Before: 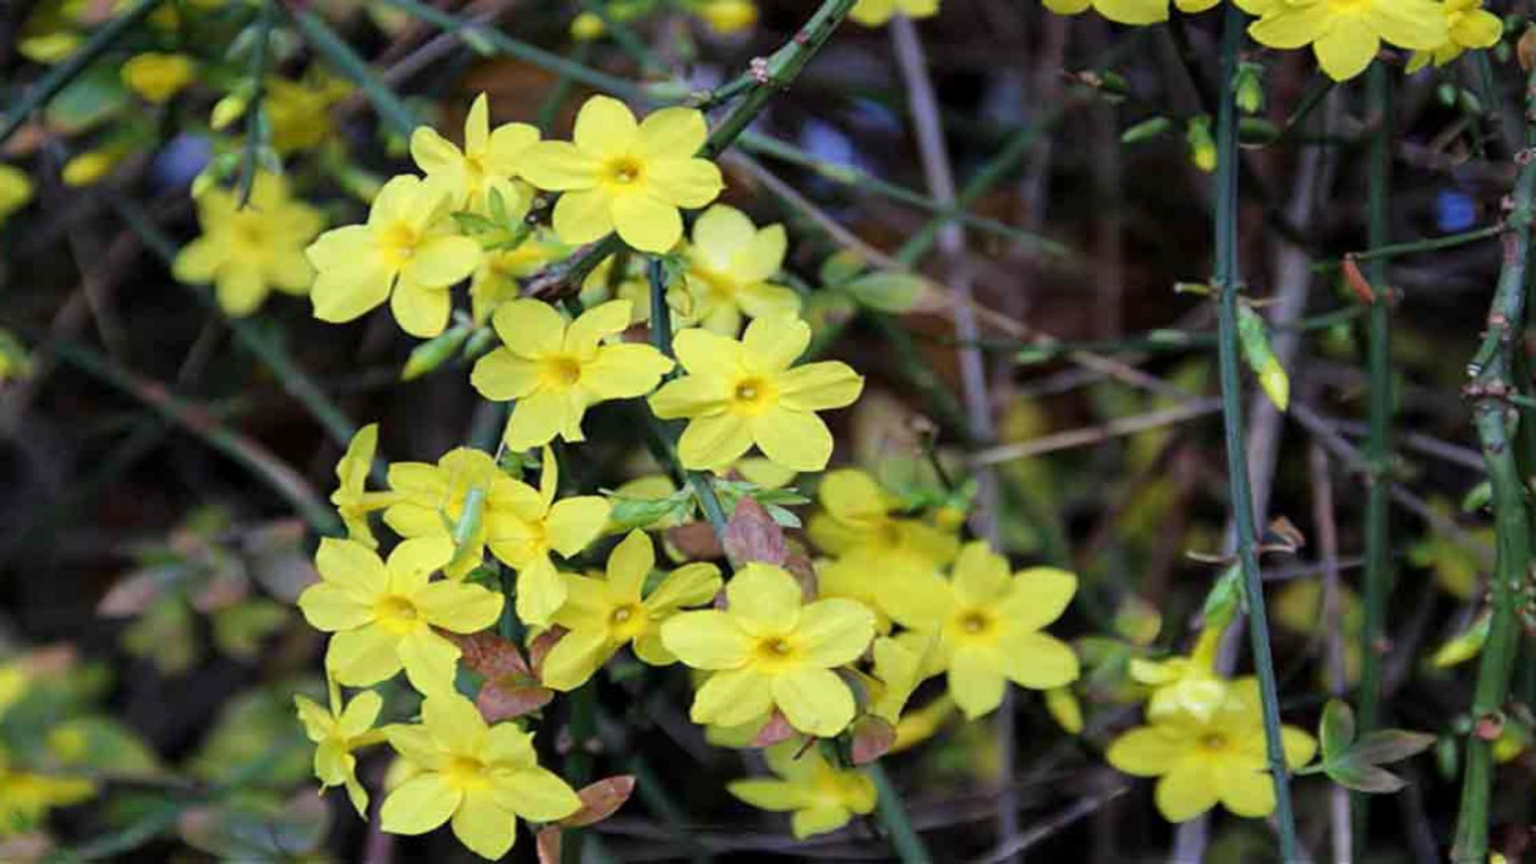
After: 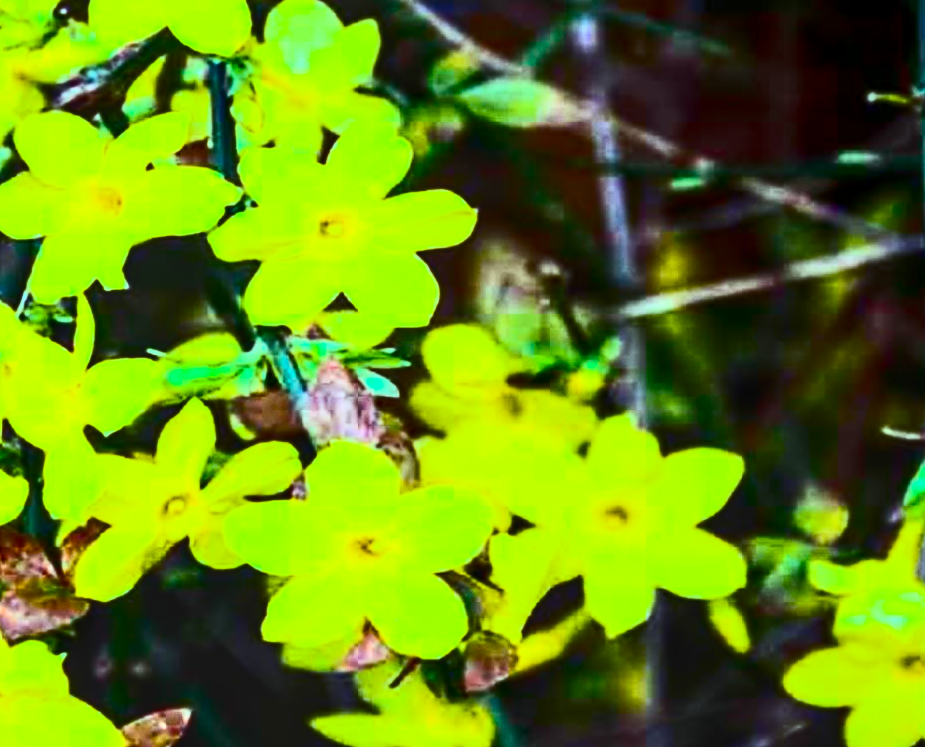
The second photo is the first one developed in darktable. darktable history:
color balance rgb: highlights gain › chroma 5.307%, highlights gain › hue 197.13°, linear chroma grading › global chroma 15.328%, perceptual saturation grading › global saturation 75.523%, perceptual saturation grading › shadows -28.919%
contrast brightness saturation: contrast 0.919, brightness 0.193
crop: left 31.359%, top 24.337%, right 20.45%, bottom 6.424%
local contrast: on, module defaults
